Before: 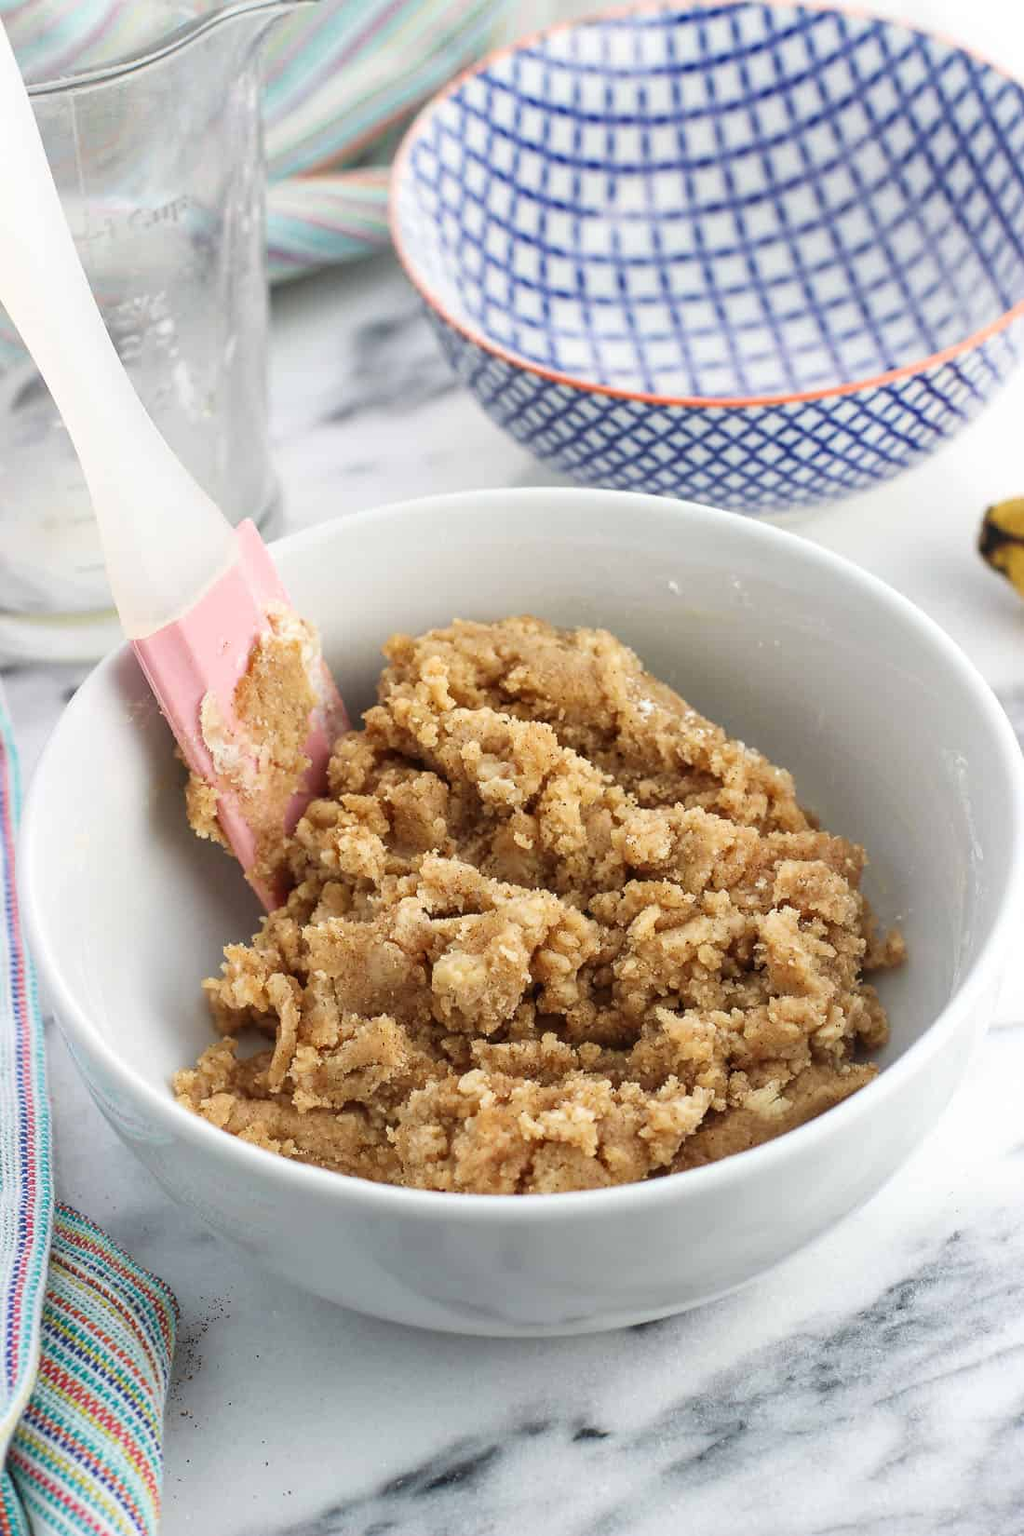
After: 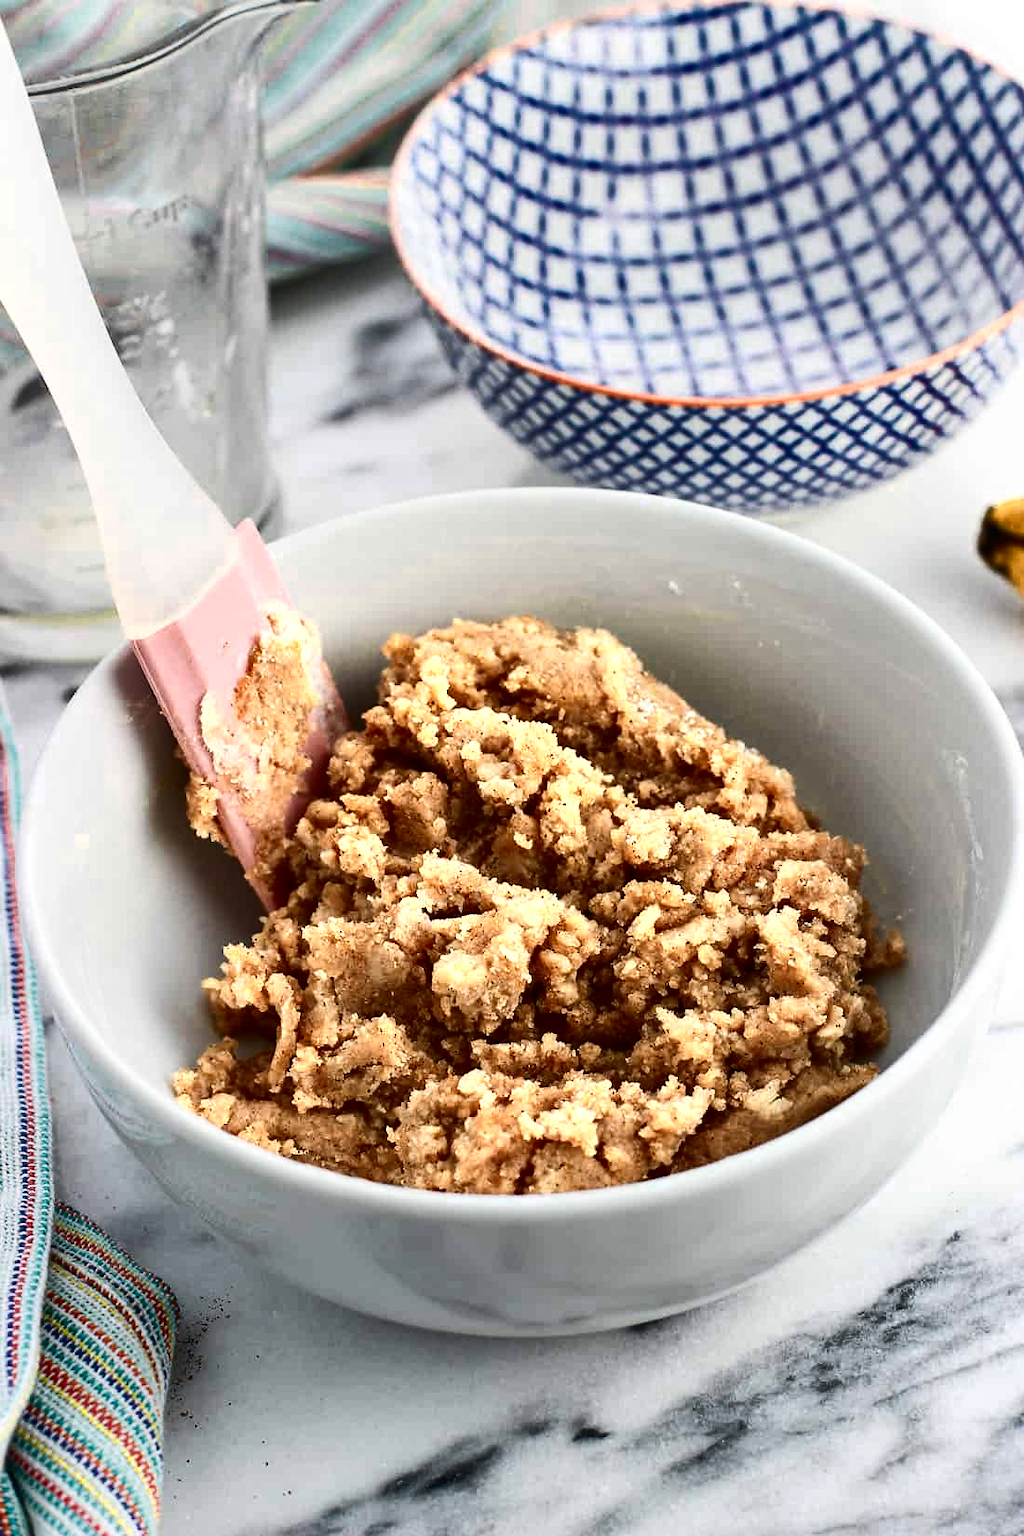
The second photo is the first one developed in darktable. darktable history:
color zones: curves: ch0 [(0.018, 0.548) (0.224, 0.64) (0.425, 0.447) (0.675, 0.575) (0.732, 0.579)]; ch1 [(0.066, 0.487) (0.25, 0.5) (0.404, 0.43) (0.75, 0.421) (0.956, 0.421)]; ch2 [(0.044, 0.561) (0.215, 0.465) (0.399, 0.544) (0.465, 0.548) (0.614, 0.447) (0.724, 0.43) (0.882, 0.623) (0.956, 0.632)]
shadows and highlights: soften with gaussian
contrast brightness saturation: contrast 0.243, brightness -0.238, saturation 0.146
